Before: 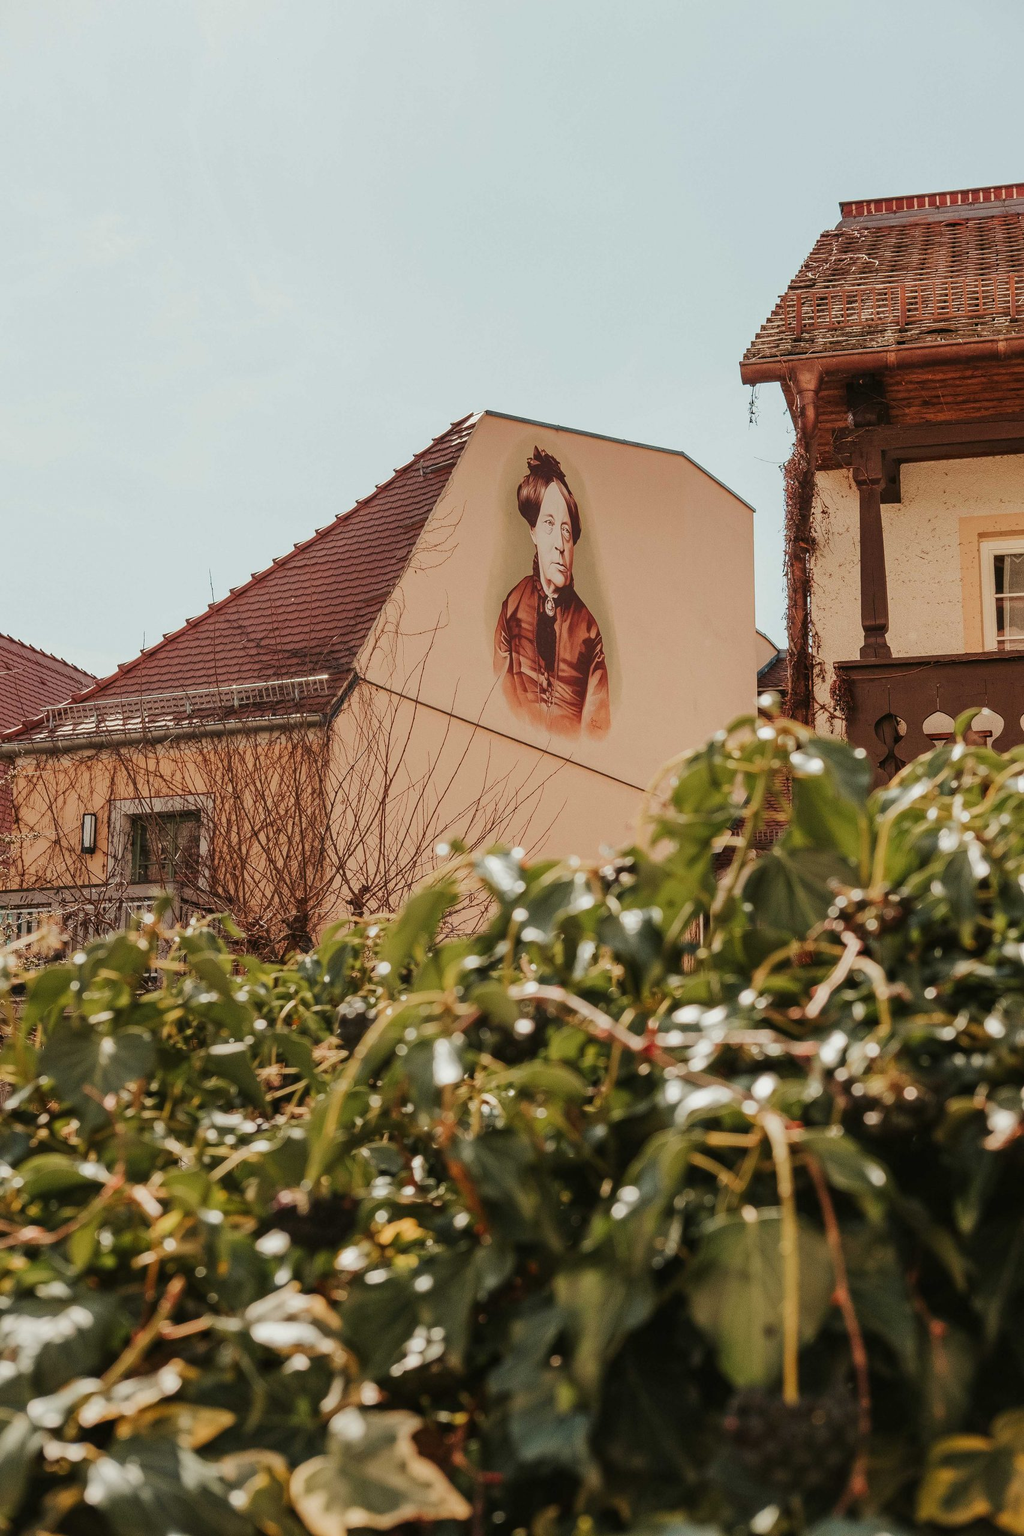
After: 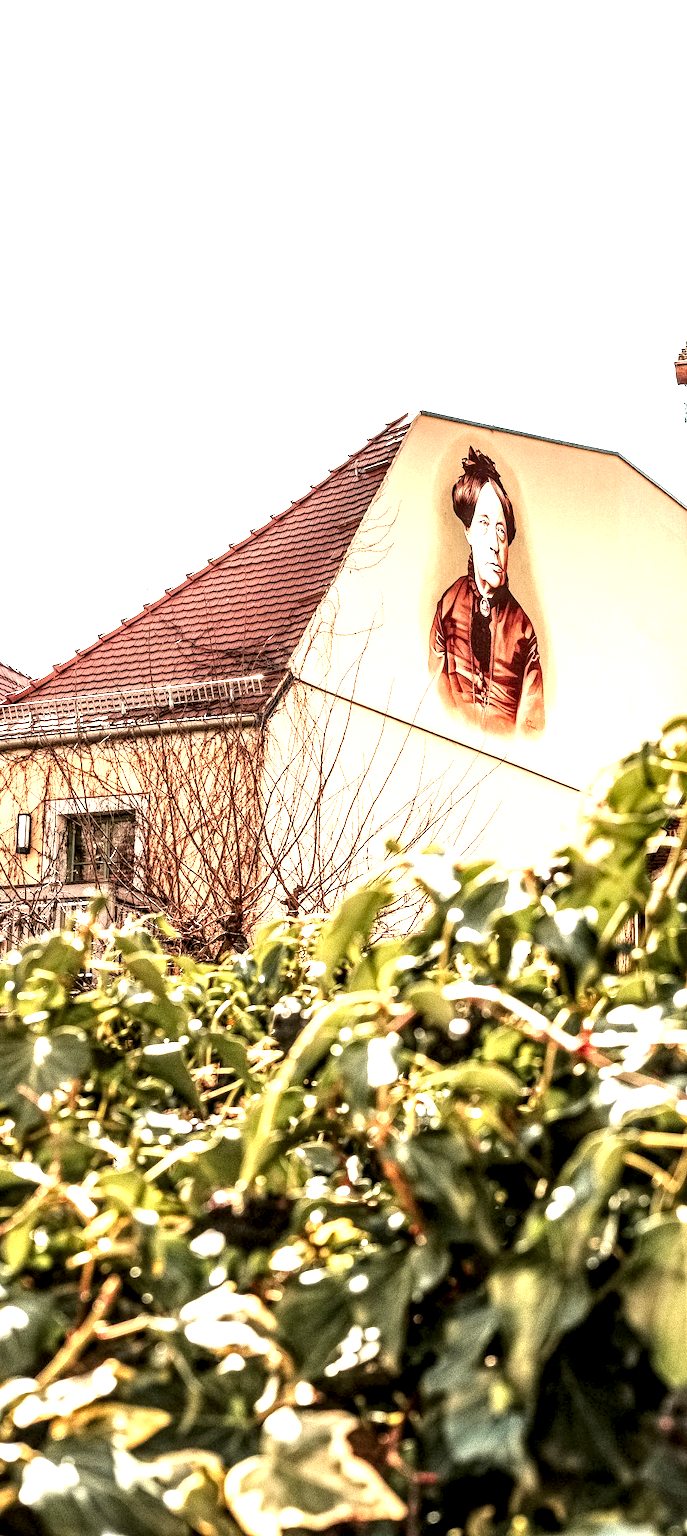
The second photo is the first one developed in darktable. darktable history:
crop and rotate: left 6.439%, right 26.468%
exposure: black level correction 0.001, exposure 1.653 EV, compensate highlight preservation false
local contrast: detail 205%
contrast equalizer: y [[0.5 ×6], [0.5 ×6], [0.5 ×6], [0 ×6], [0, 0, 0, 0.581, 0.011, 0]]
